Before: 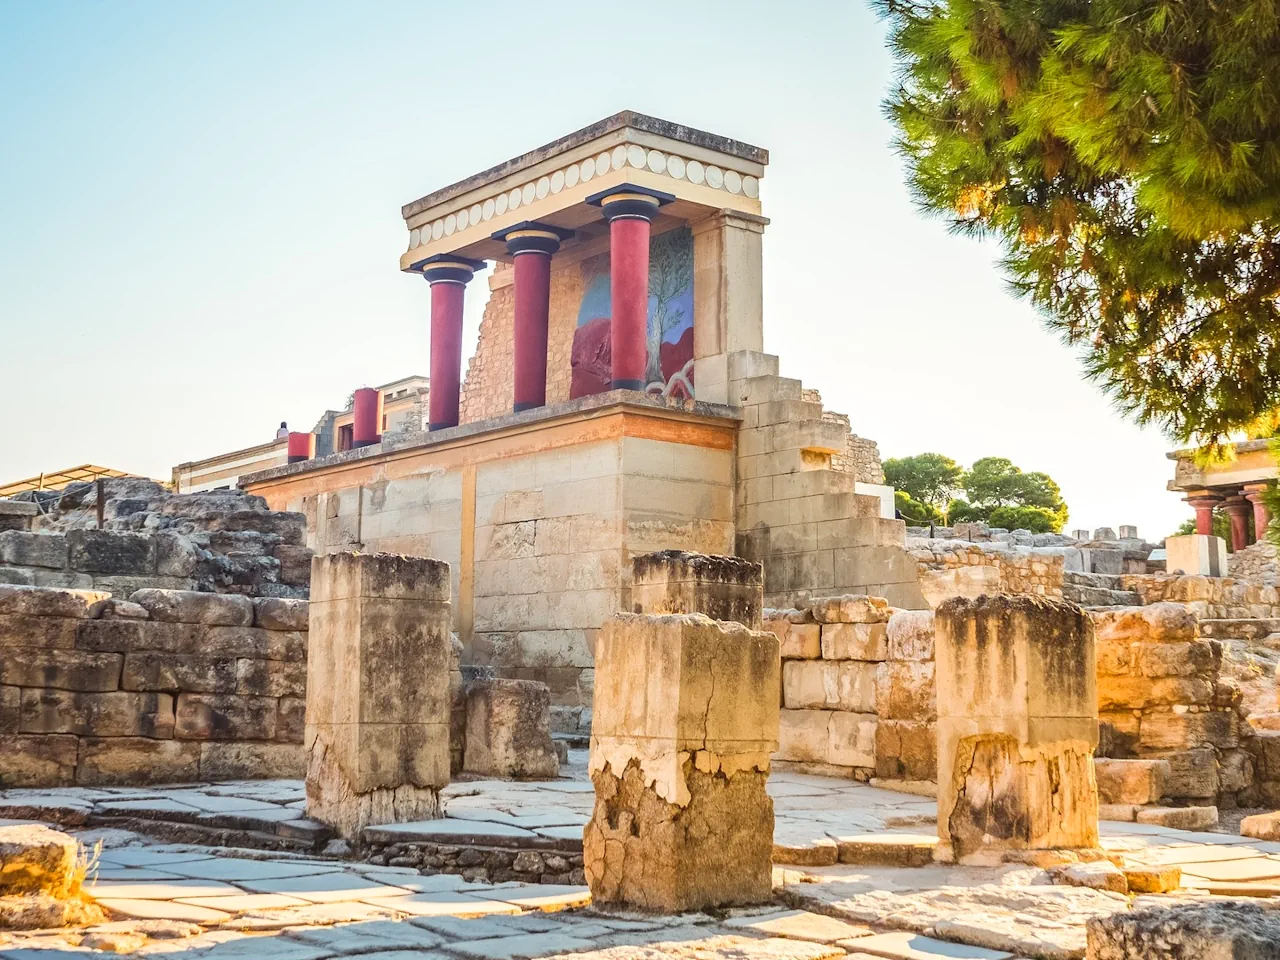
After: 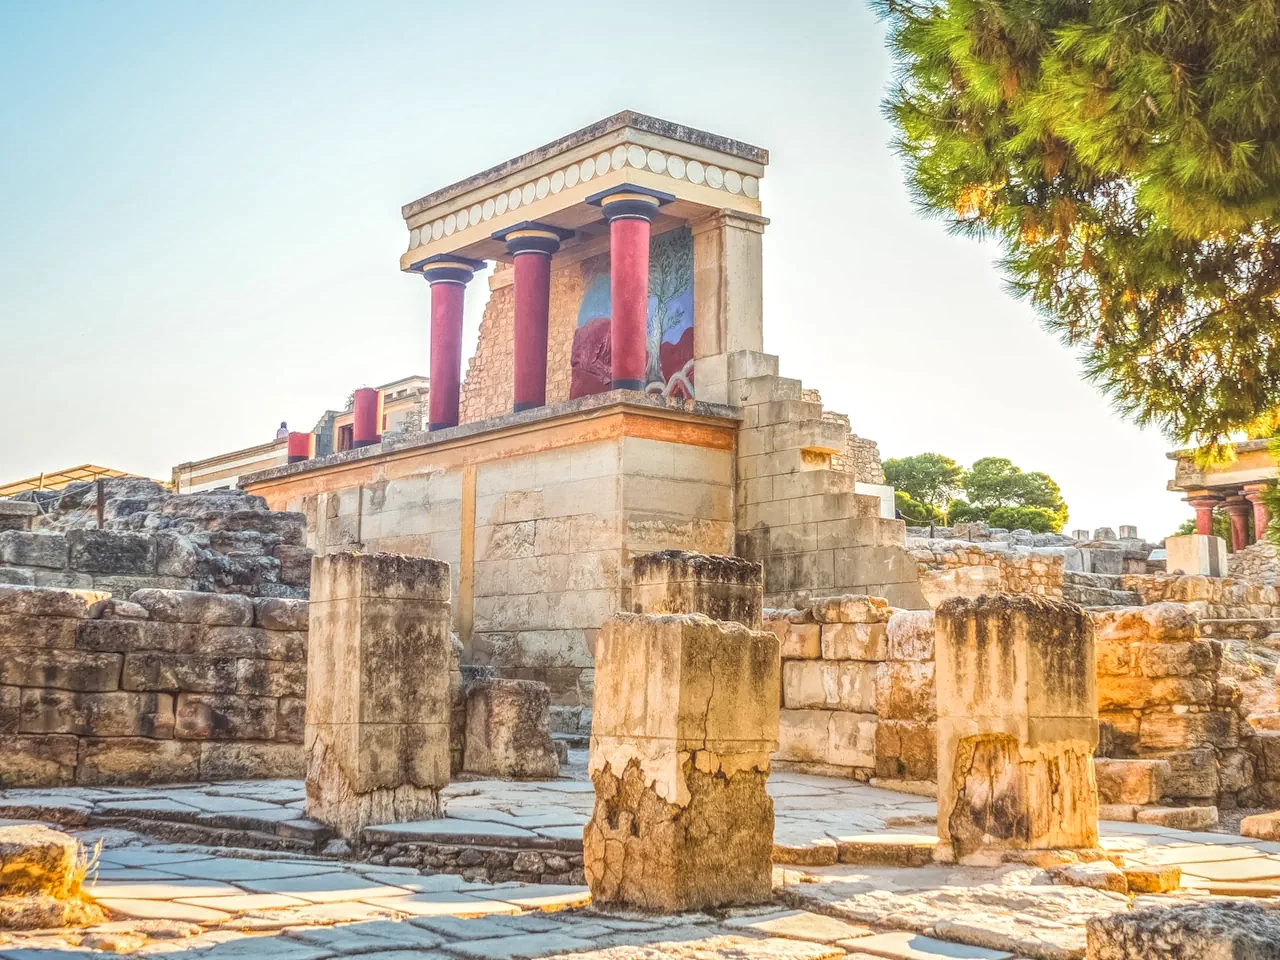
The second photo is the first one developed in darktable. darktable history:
local contrast: highlights 67%, shadows 32%, detail 167%, midtone range 0.2
